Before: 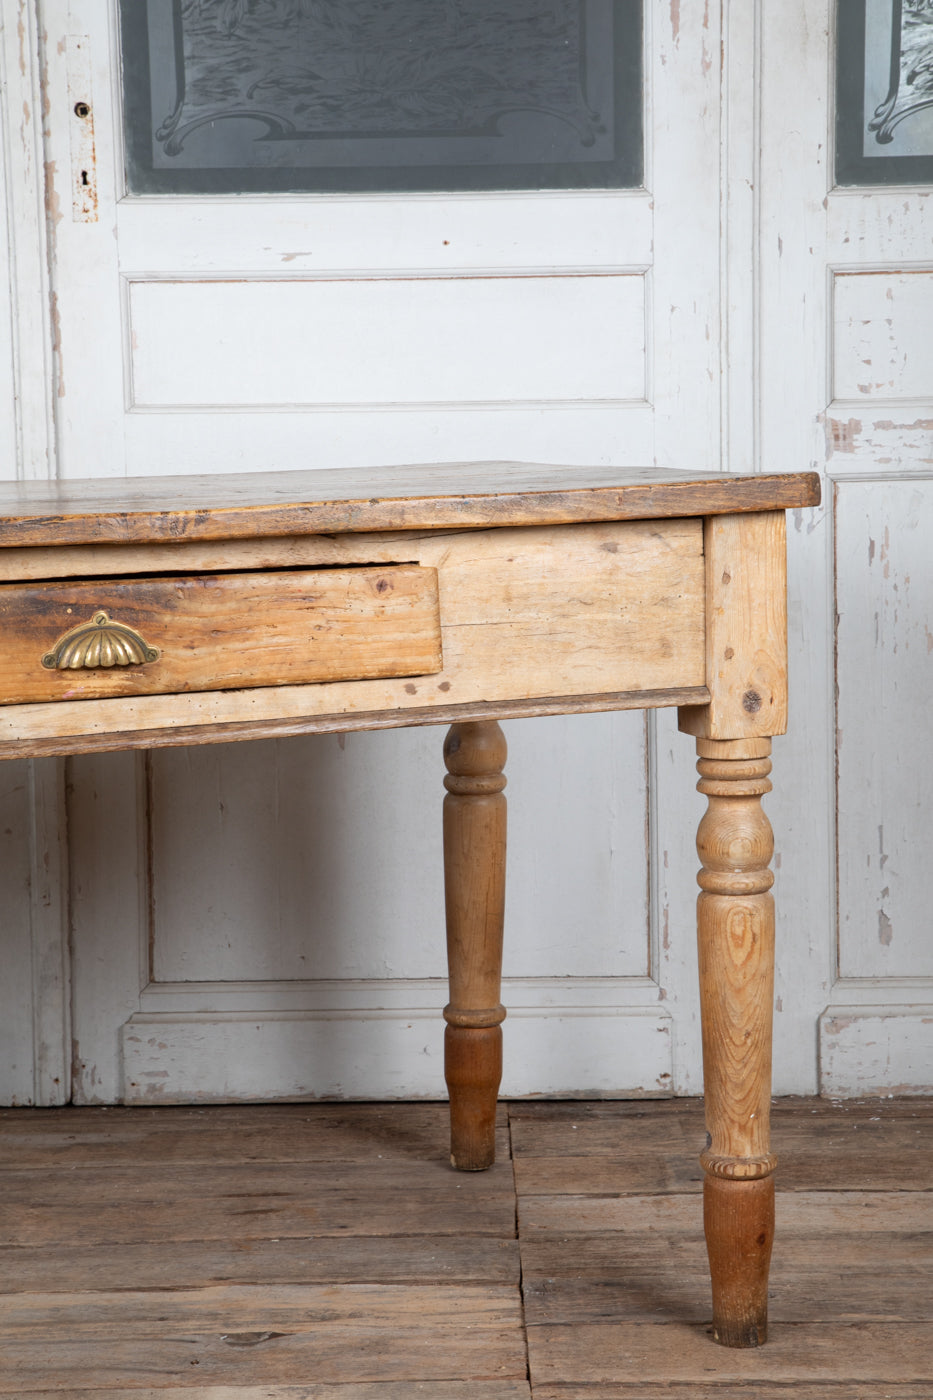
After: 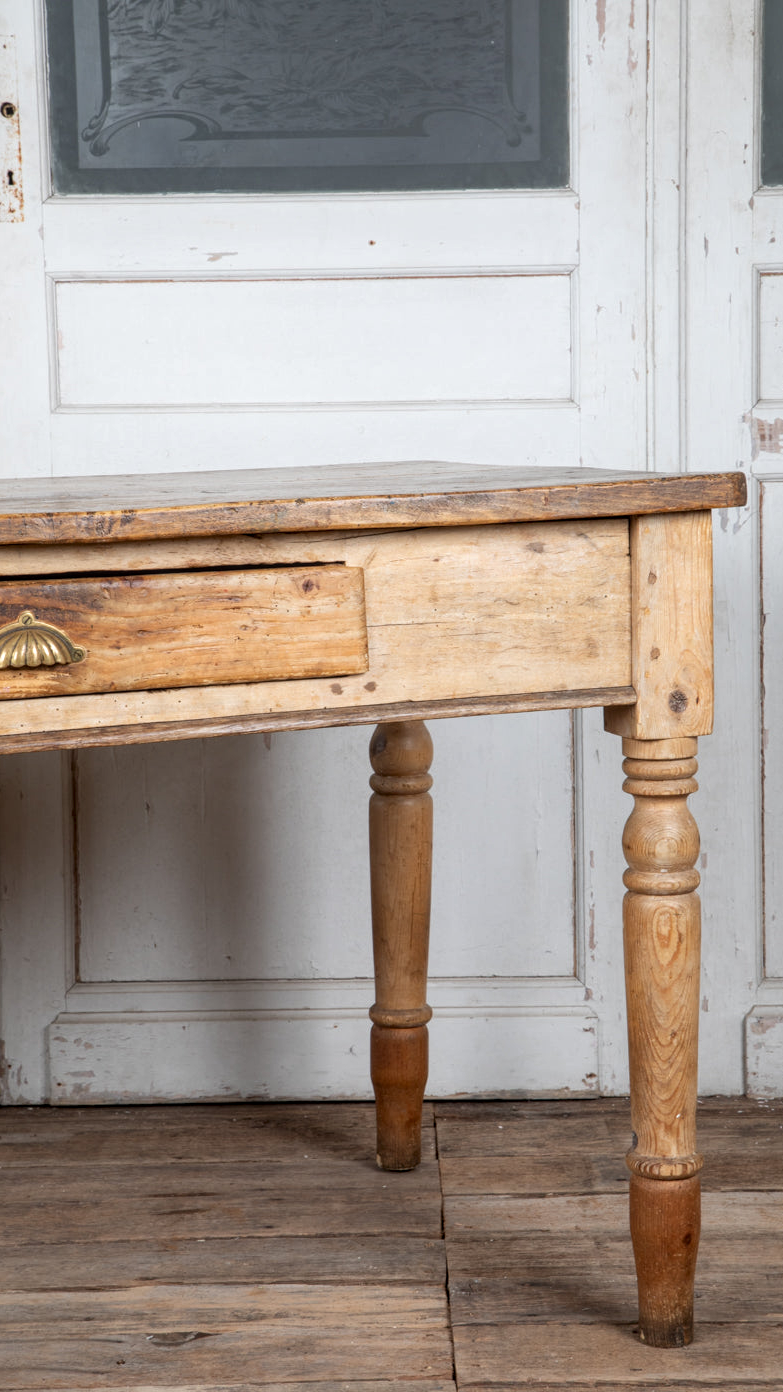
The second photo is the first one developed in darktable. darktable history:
crop: left 8.026%, right 7.374%
local contrast: on, module defaults
